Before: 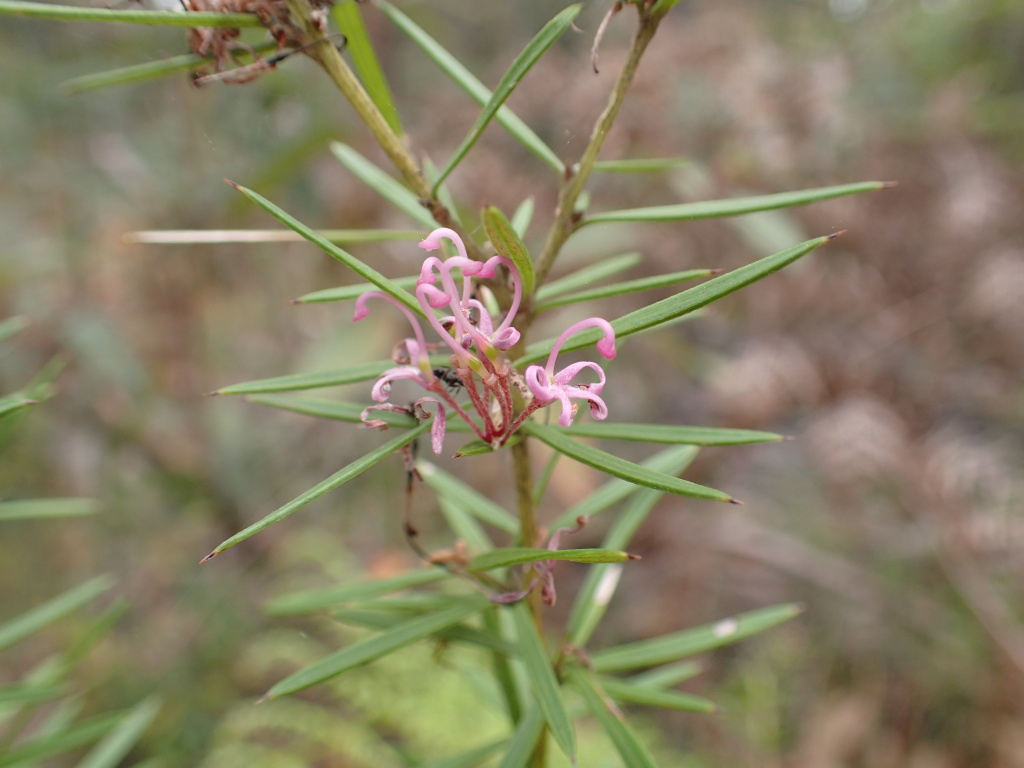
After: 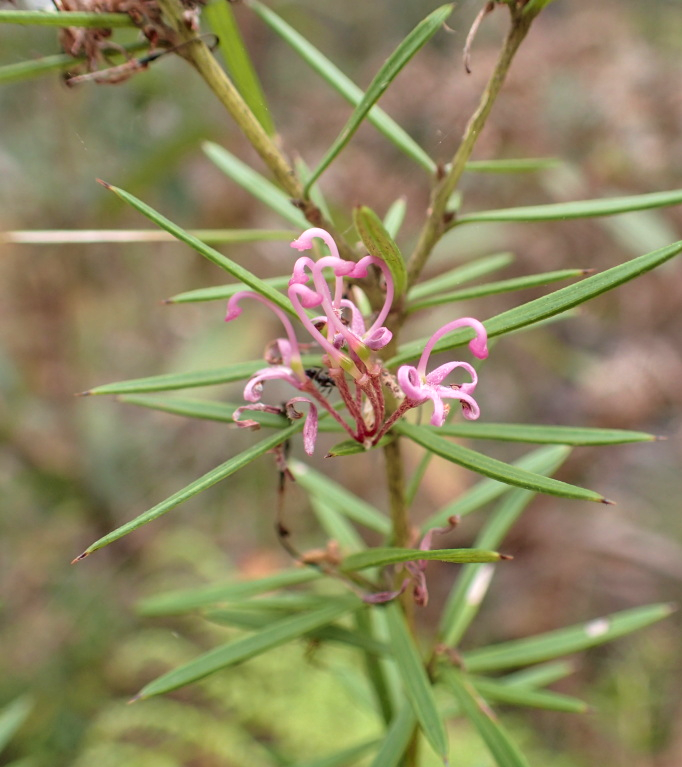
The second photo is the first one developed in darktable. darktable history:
velvia: strength 30.1%
crop and rotate: left 12.54%, right 20.856%
local contrast: on, module defaults
